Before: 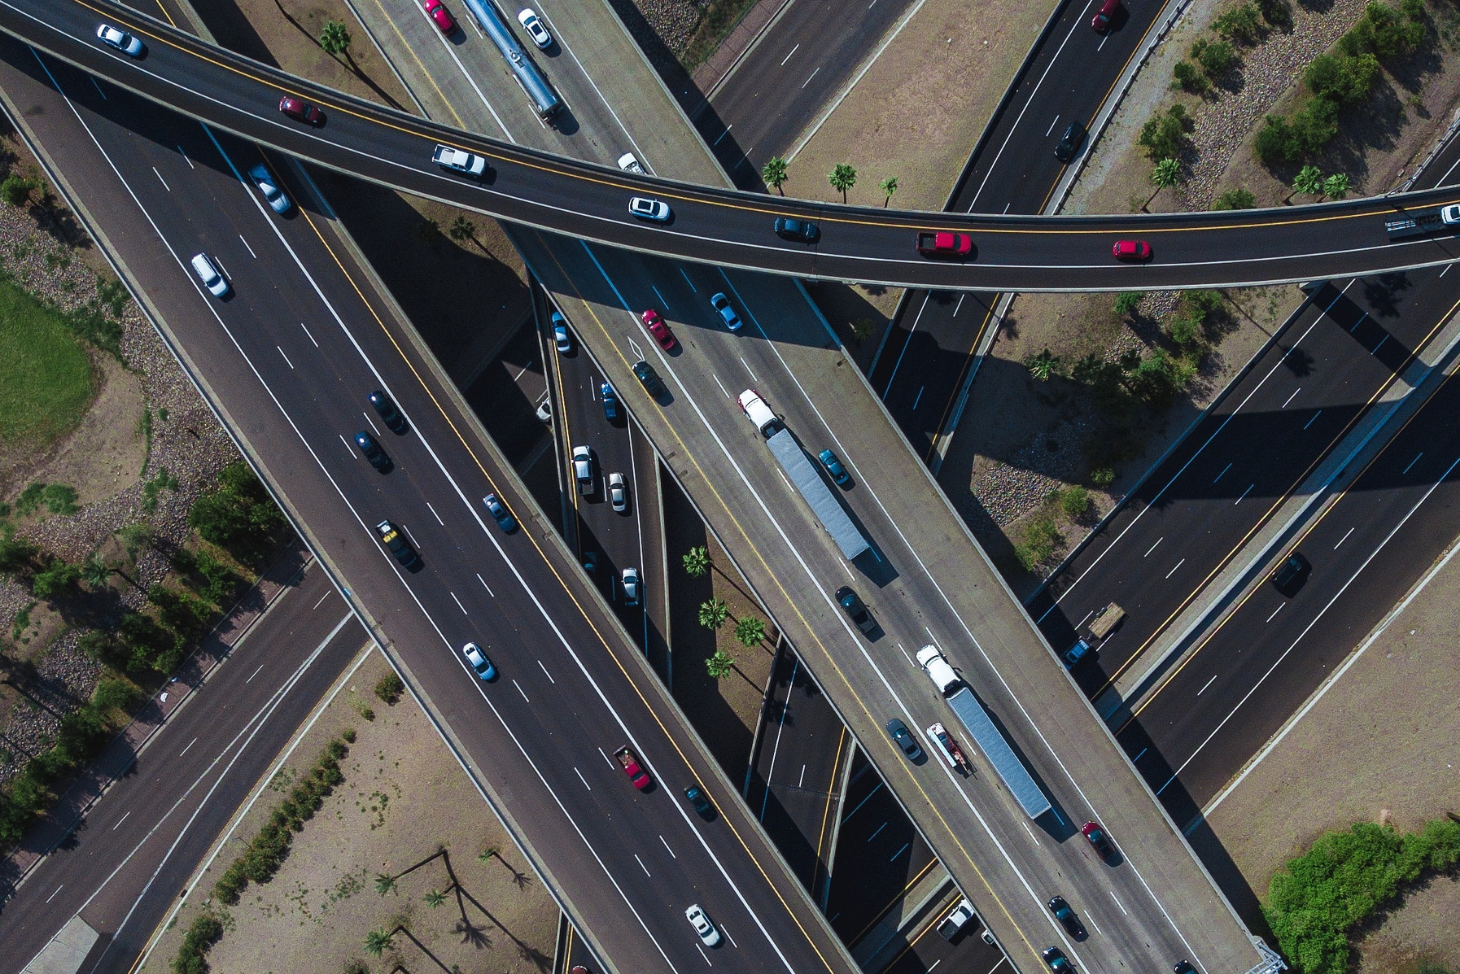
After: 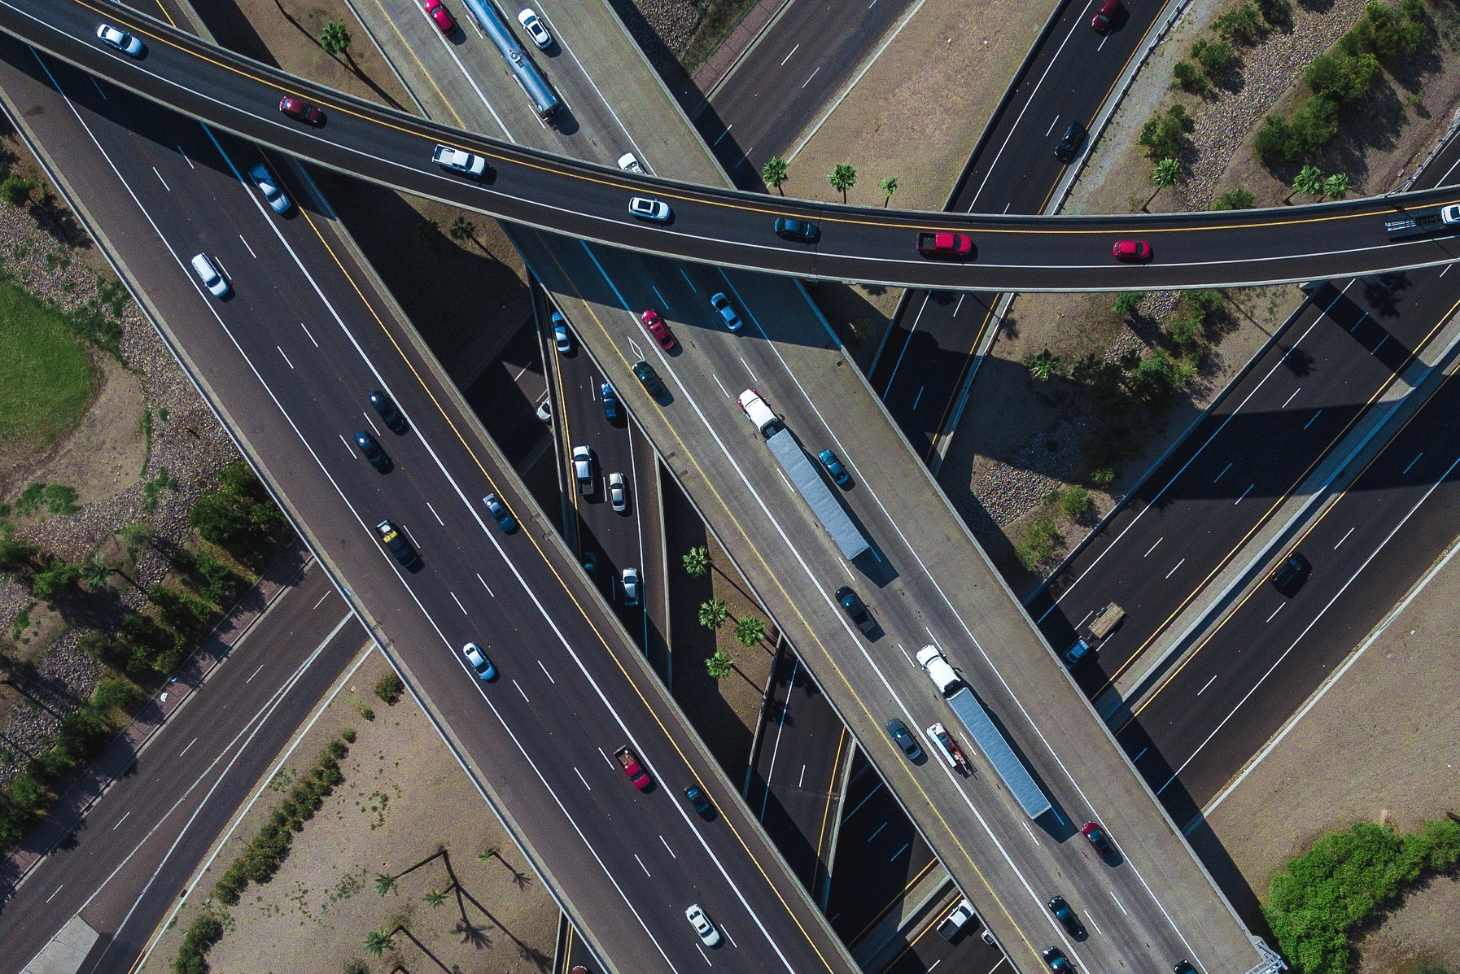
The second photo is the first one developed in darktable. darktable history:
shadows and highlights: shadows 13.03, white point adjustment 1.18, highlights -2.24, highlights color adjustment 78.51%, soften with gaussian
